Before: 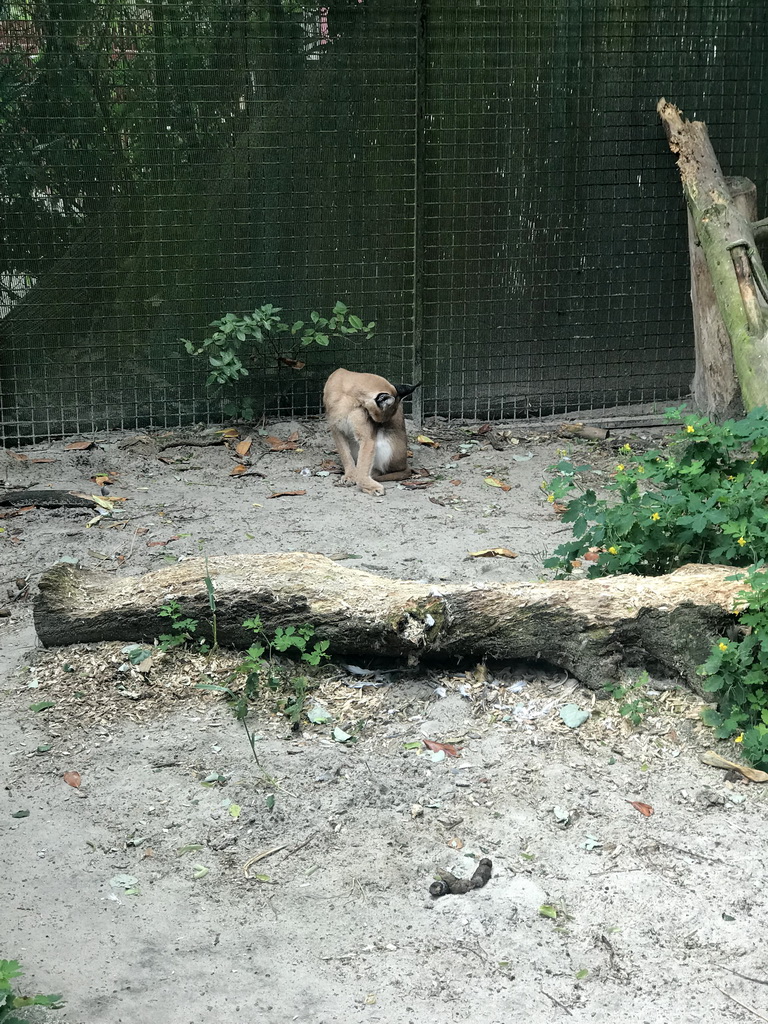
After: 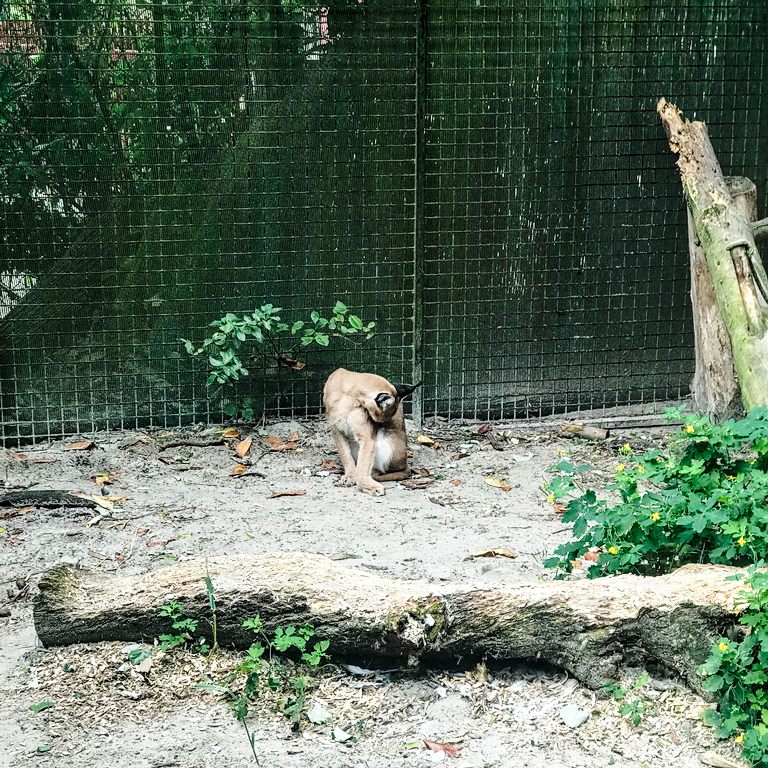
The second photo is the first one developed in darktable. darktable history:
crop: bottom 24.988%
base curve: curves: ch0 [(0, 0) (0.028, 0.03) (0.121, 0.232) (0.46, 0.748) (0.859, 0.968) (1, 1)], preserve colors none
local contrast: detail 130%
sharpen: amount 0.2
